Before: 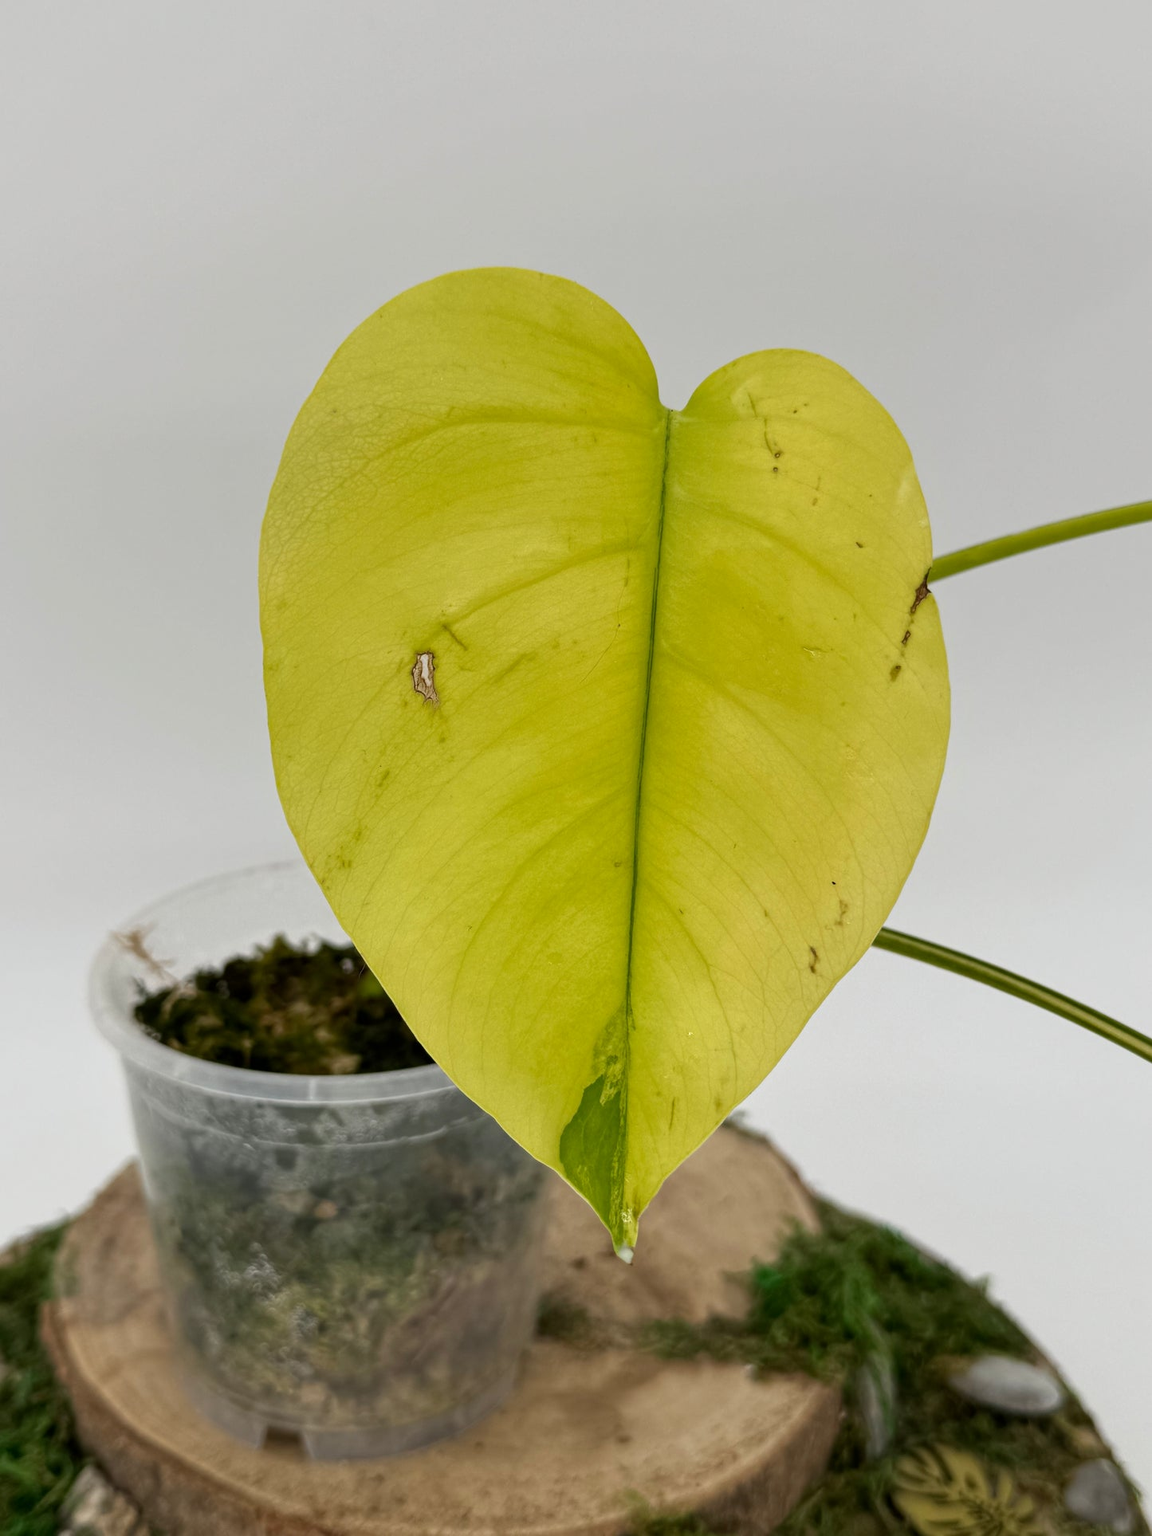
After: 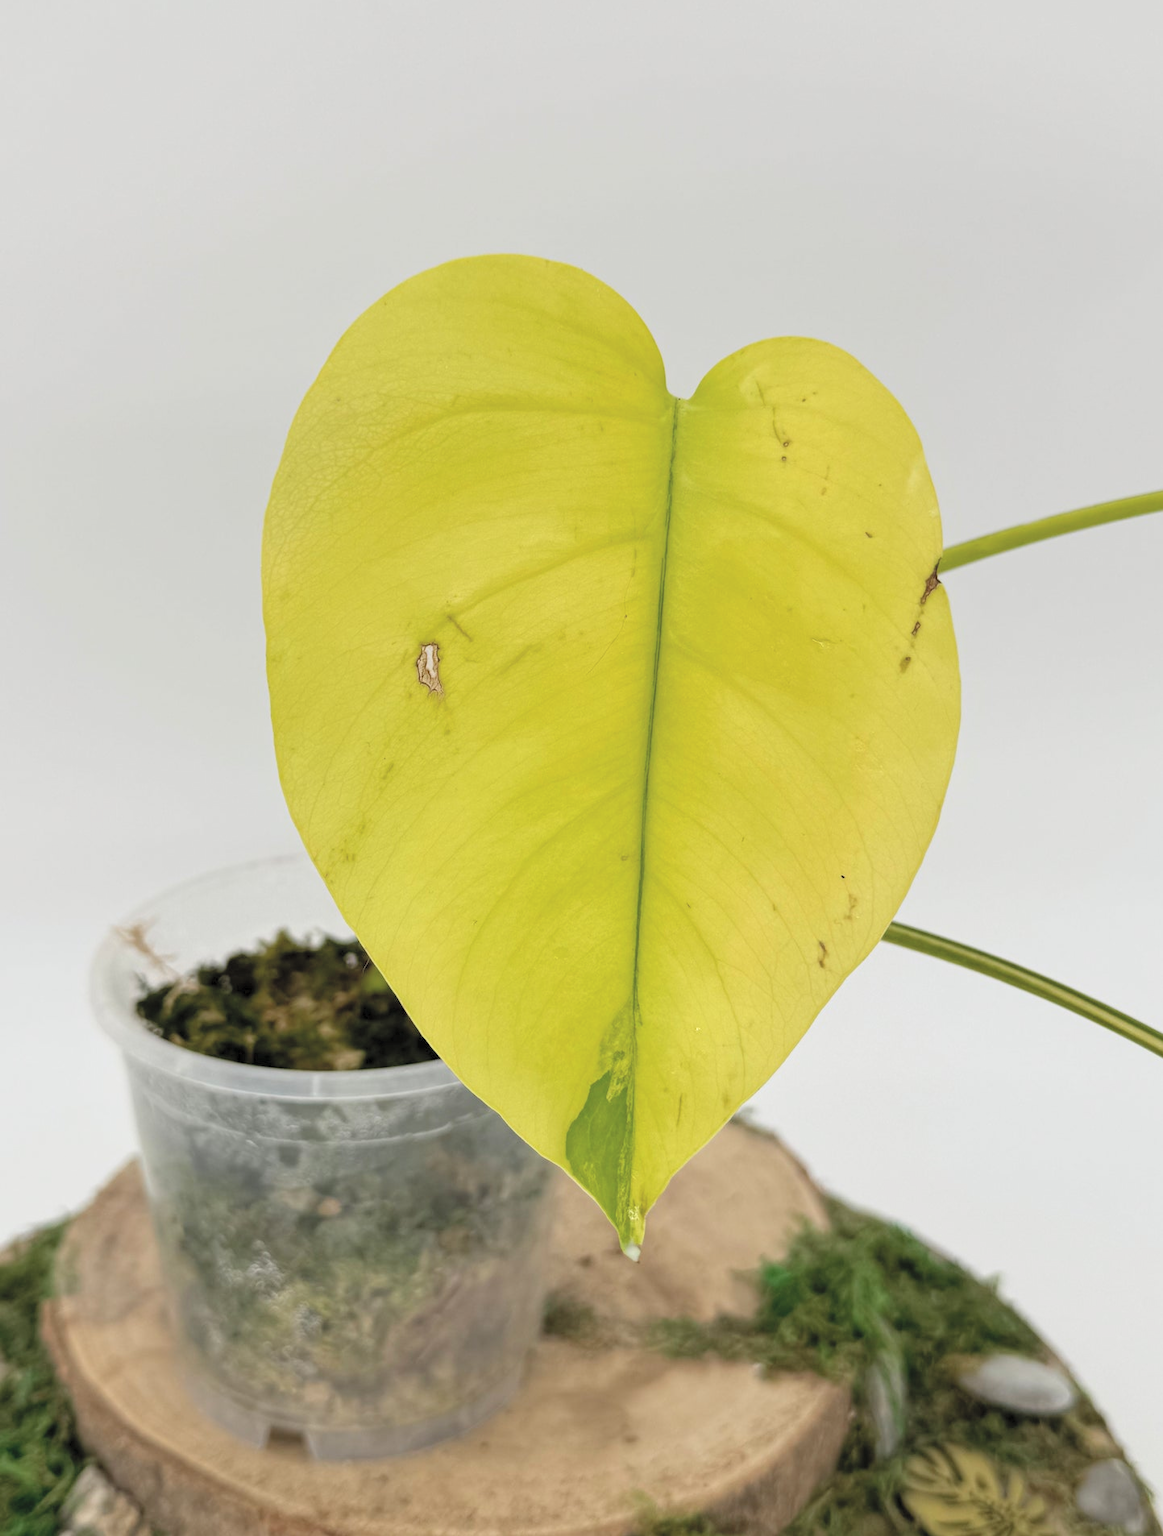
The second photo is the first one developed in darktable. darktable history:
contrast brightness saturation: brightness 0.28
crop: top 1.049%, right 0.001%
